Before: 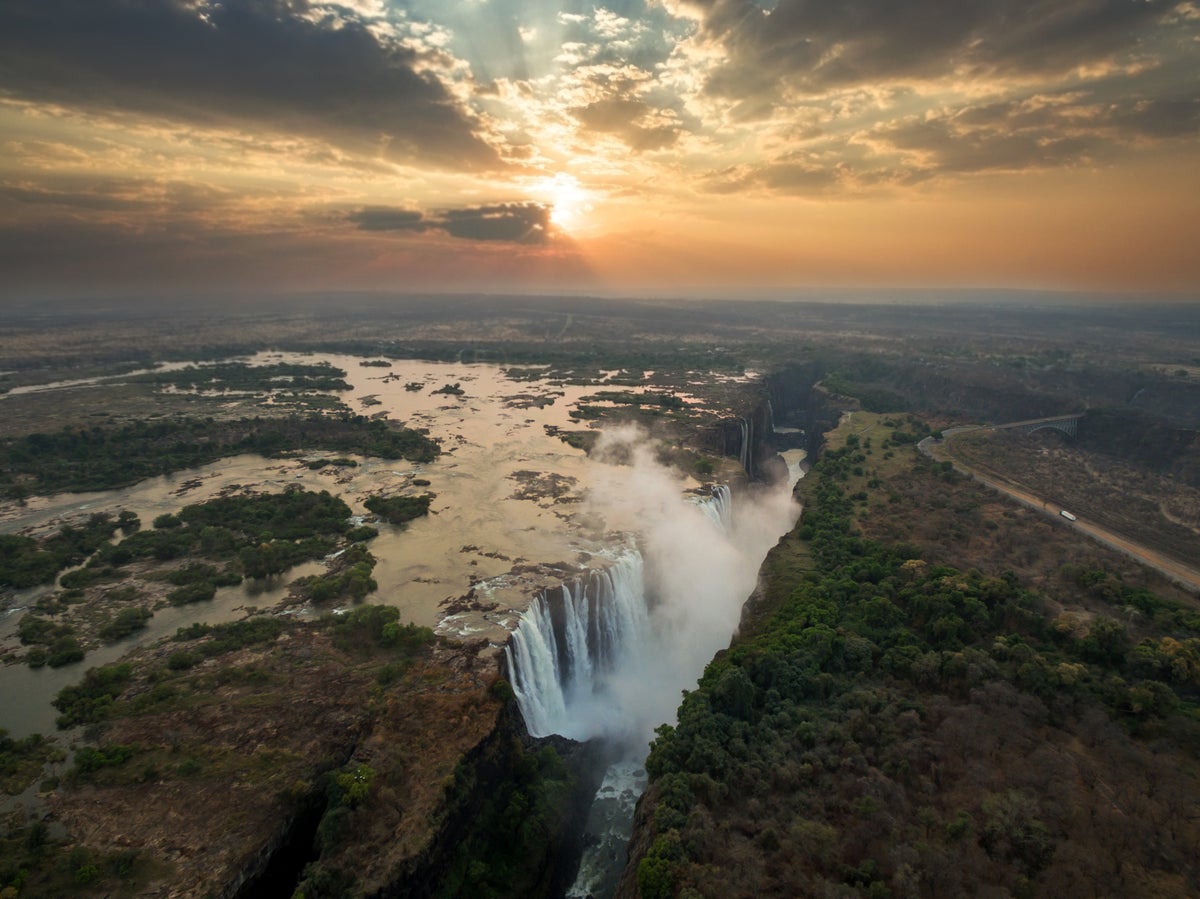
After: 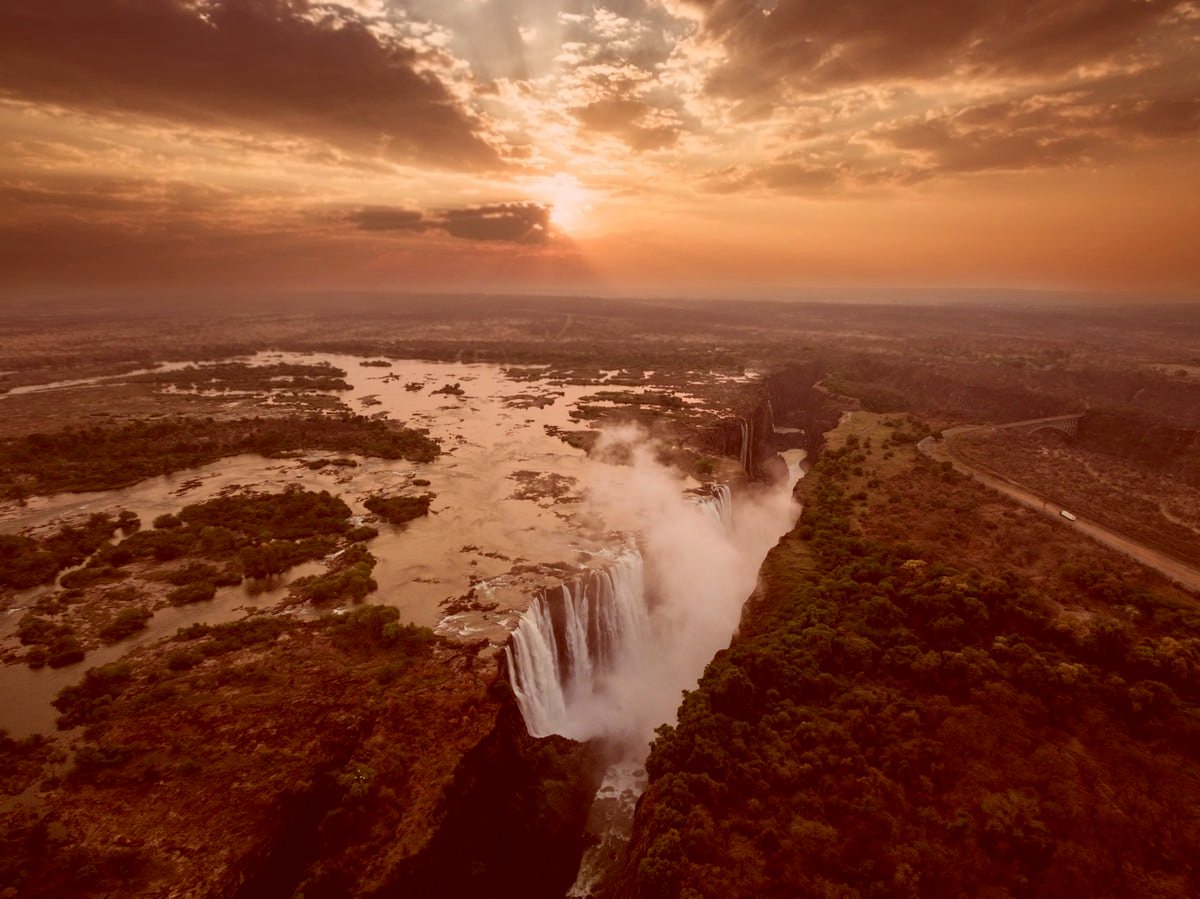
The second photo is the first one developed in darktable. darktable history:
color correction: highlights a* 9.43, highlights b* 8.62, shadows a* 39.87, shadows b* 39.72, saturation 0.799
filmic rgb: black relative exposure -14.14 EV, white relative exposure 3.36 EV, hardness 7.93, contrast 0.994
